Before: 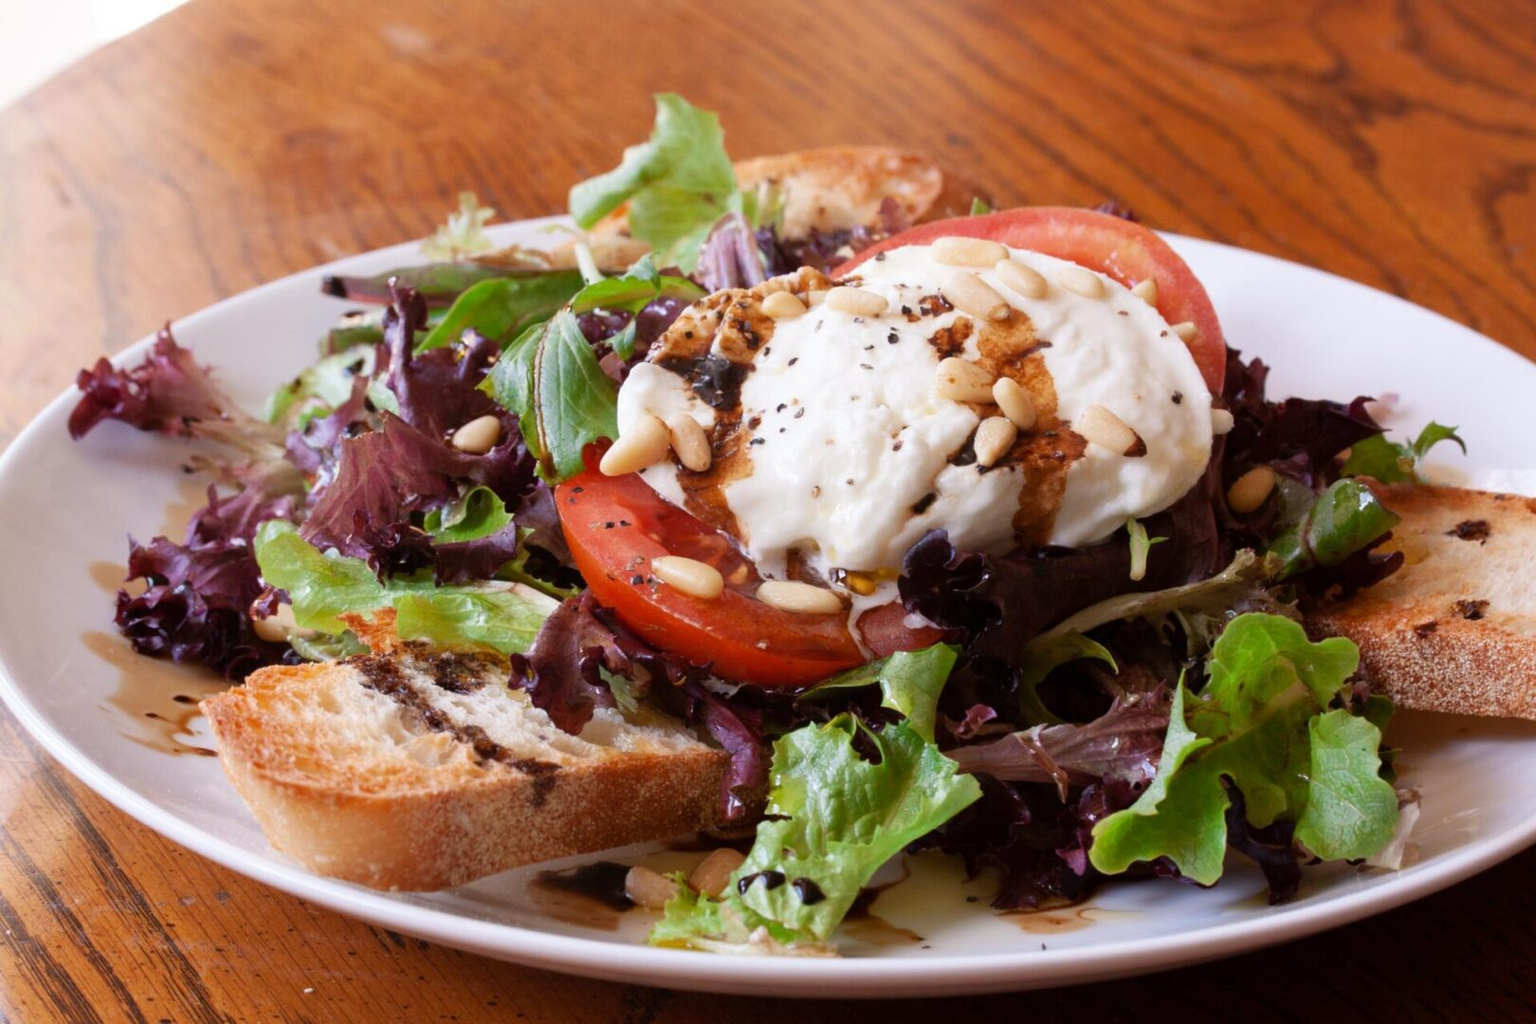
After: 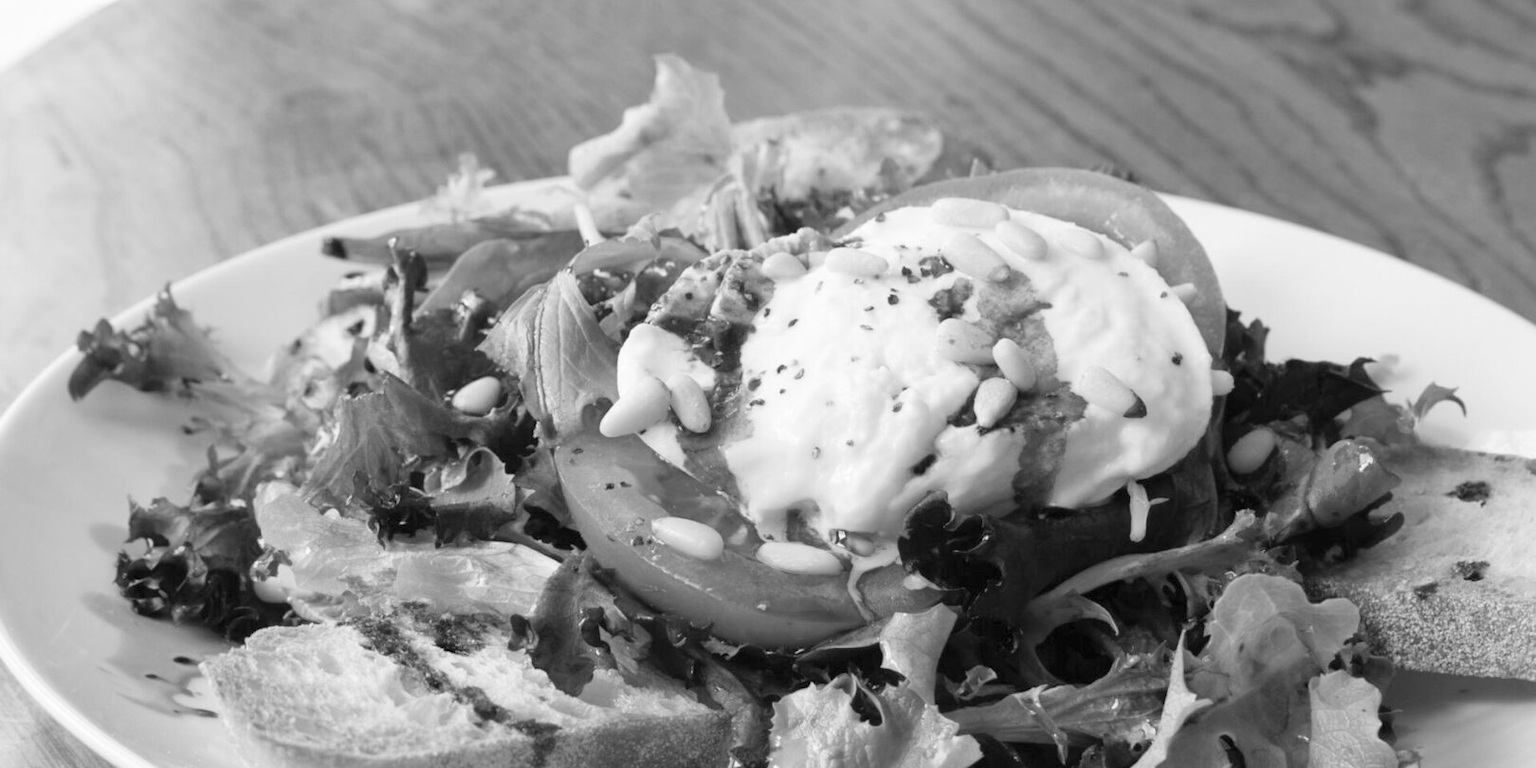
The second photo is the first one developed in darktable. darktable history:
monochrome: on, module defaults
contrast brightness saturation: brightness 0.18, saturation -0.5
crop: top 3.857%, bottom 21.132%
